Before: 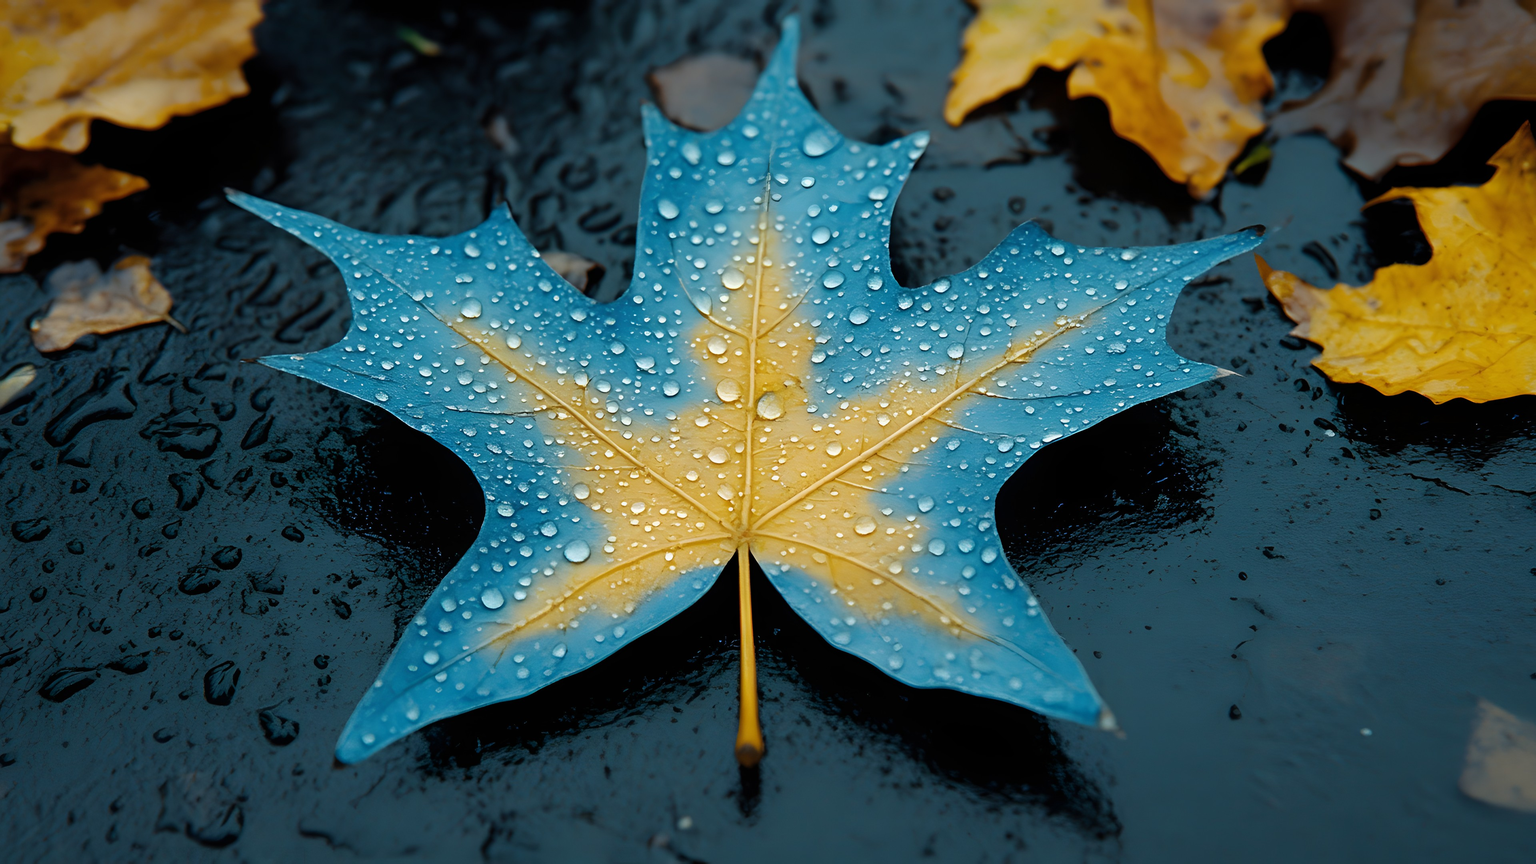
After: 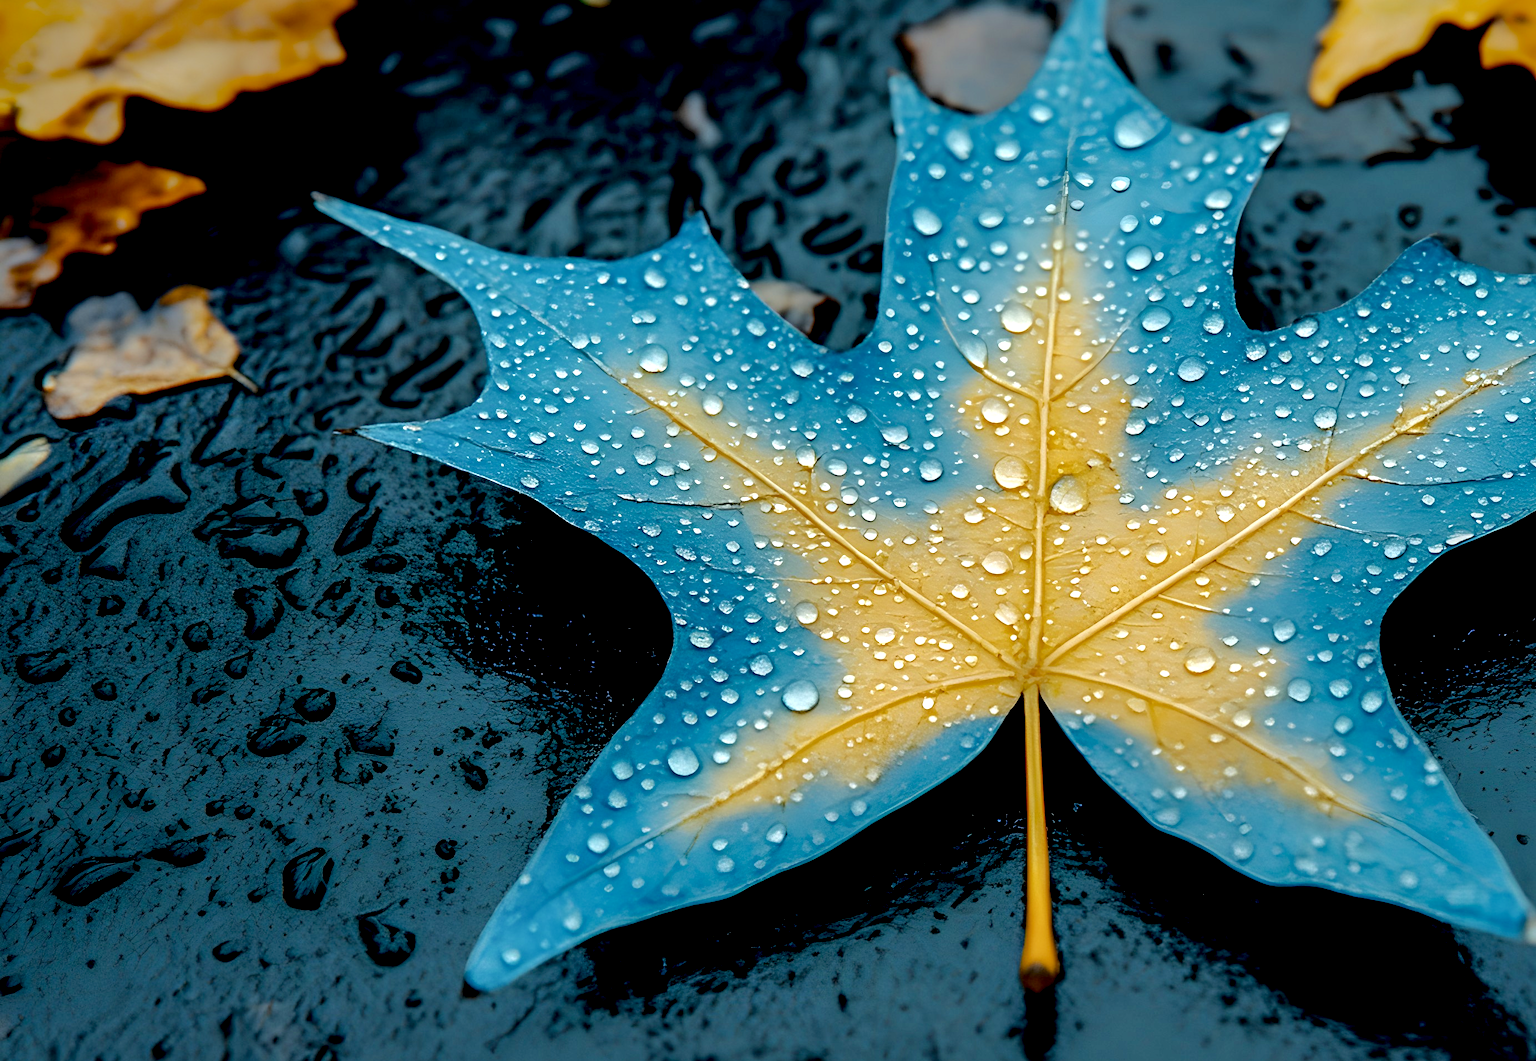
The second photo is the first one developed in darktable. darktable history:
local contrast: detail 160%
exposure: black level correction 0.008, exposure 0.98 EV, compensate exposure bias true, compensate highlight preservation false
sharpen: radius 5.299, amount 0.313, threshold 26.472
crop: top 5.741%, right 27.869%, bottom 5.618%
tone equalizer: -8 EV -0.03 EV, -7 EV 0.021 EV, -6 EV -0.008 EV, -5 EV 0.008 EV, -4 EV -0.049 EV, -3 EV -0.239 EV, -2 EV -0.651 EV, -1 EV -0.962 EV, +0 EV -0.942 EV, edges refinement/feathering 500, mask exposure compensation -1.57 EV, preserve details no
